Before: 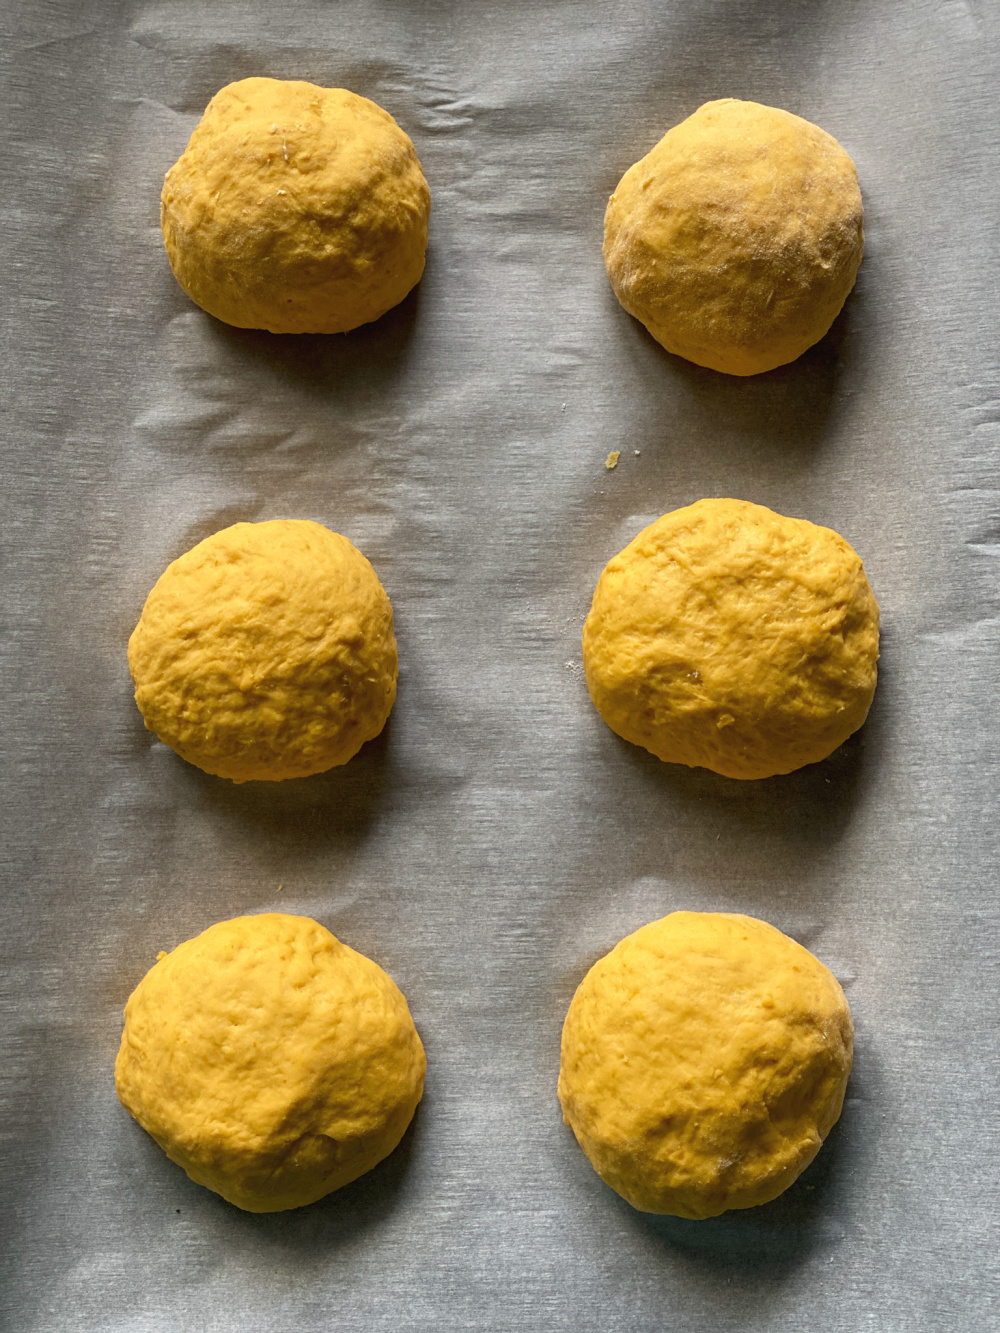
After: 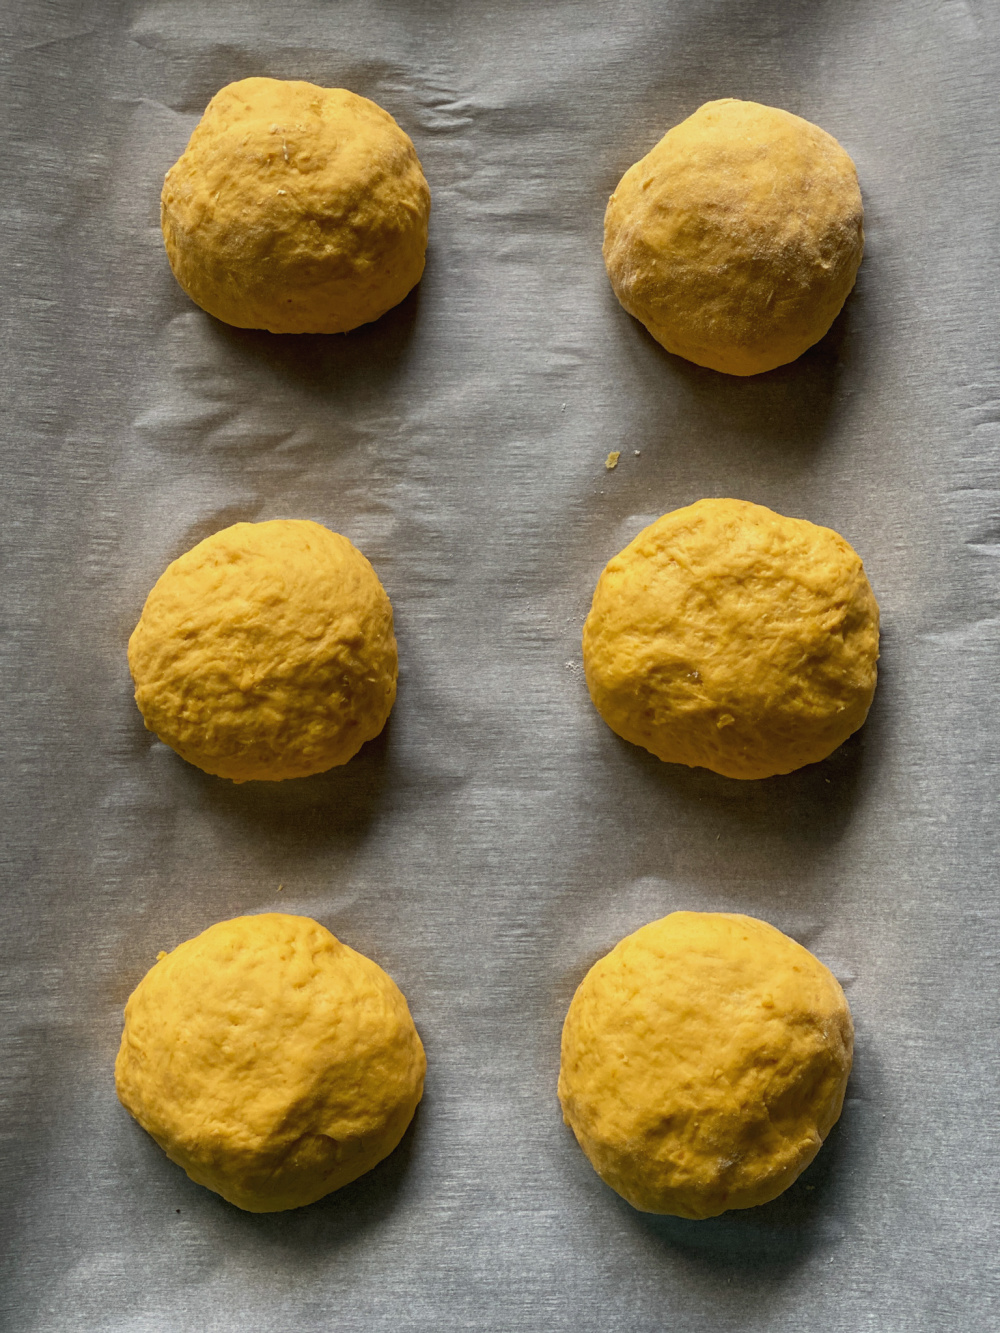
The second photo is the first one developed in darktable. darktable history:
shadows and highlights: shadows 37.27, highlights -28.18, soften with gaussian
exposure: exposure -0.21 EV, compensate highlight preservation false
